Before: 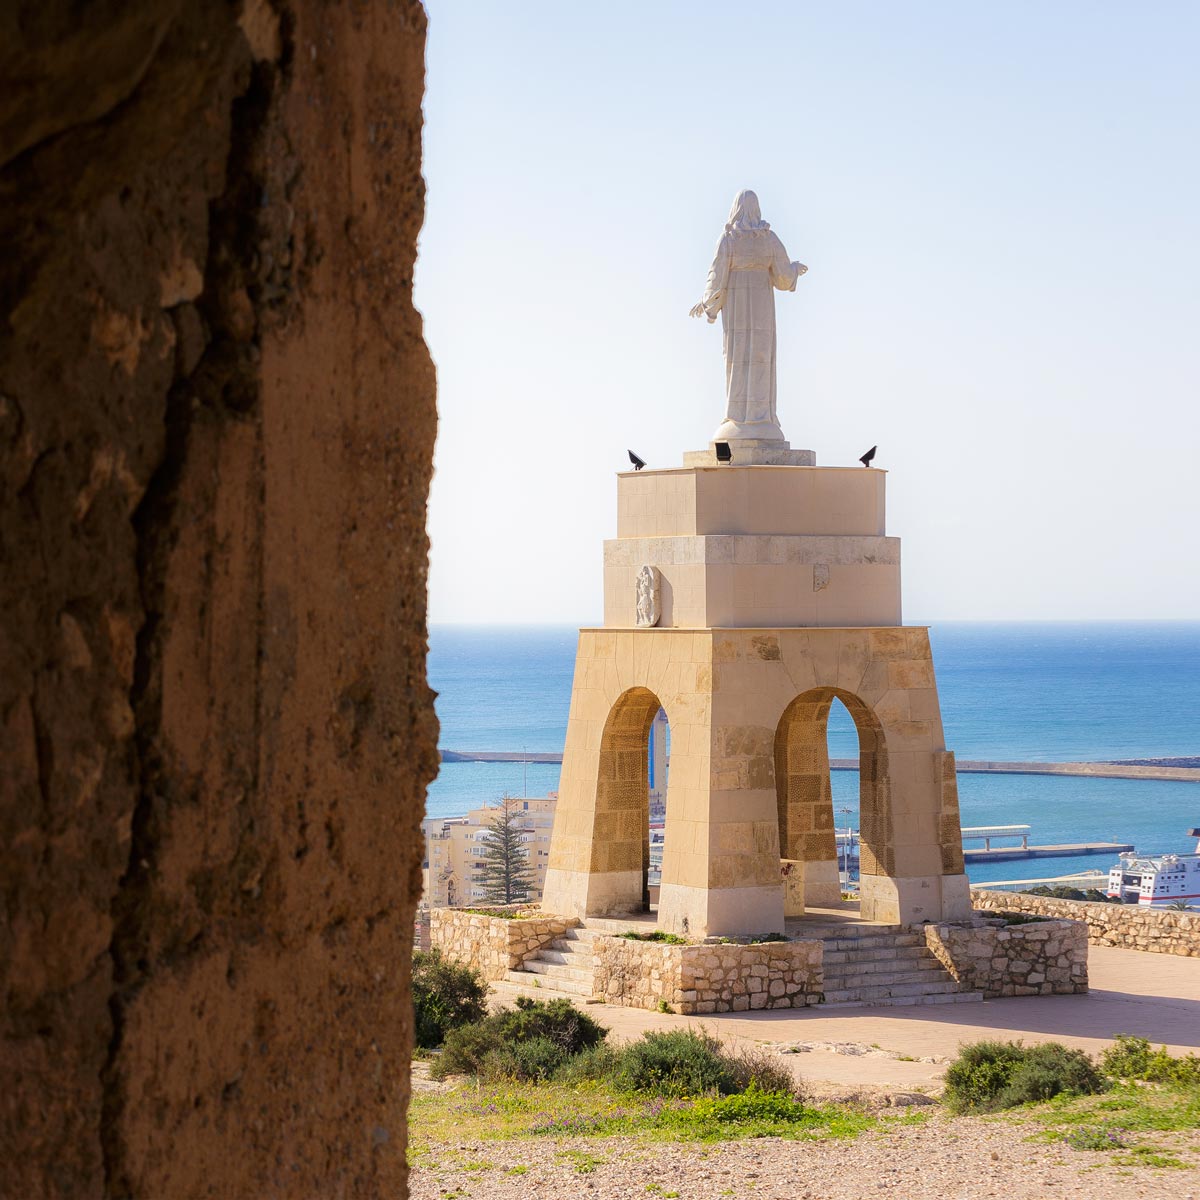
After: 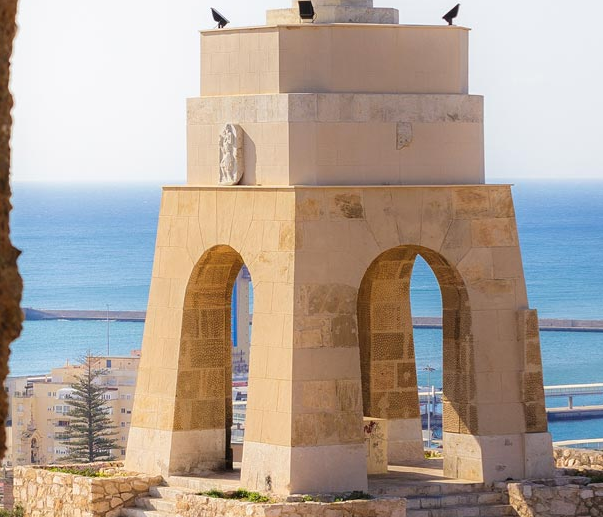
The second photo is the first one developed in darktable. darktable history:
crop: left 34.779%, top 36.872%, right 14.938%, bottom 20.026%
